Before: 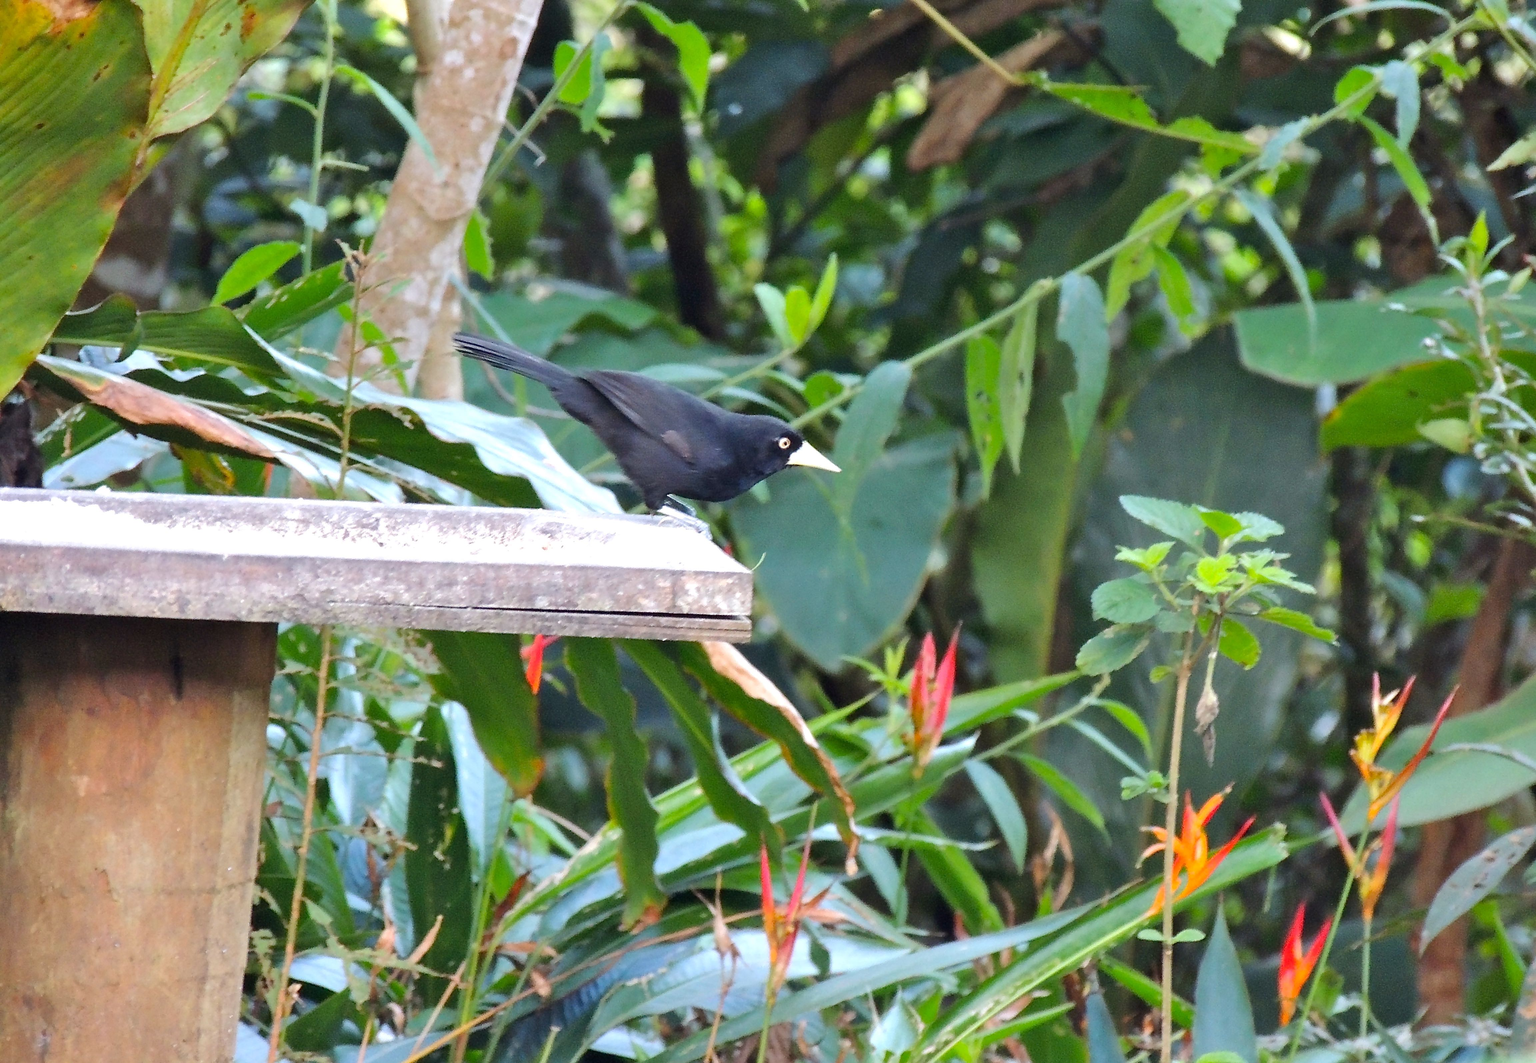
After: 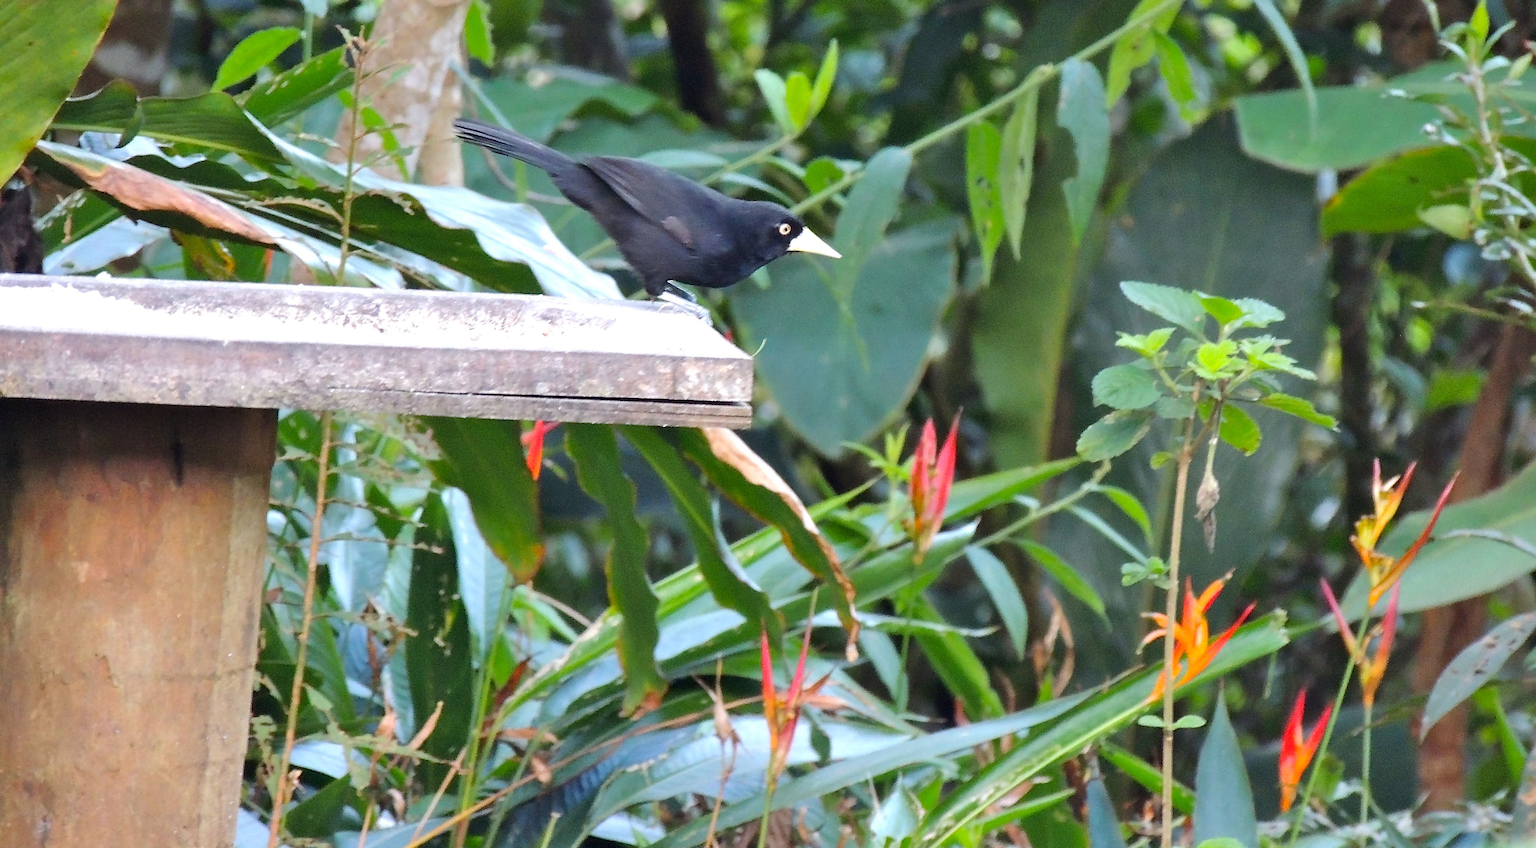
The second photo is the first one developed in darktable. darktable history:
crop and rotate: top 20.206%
